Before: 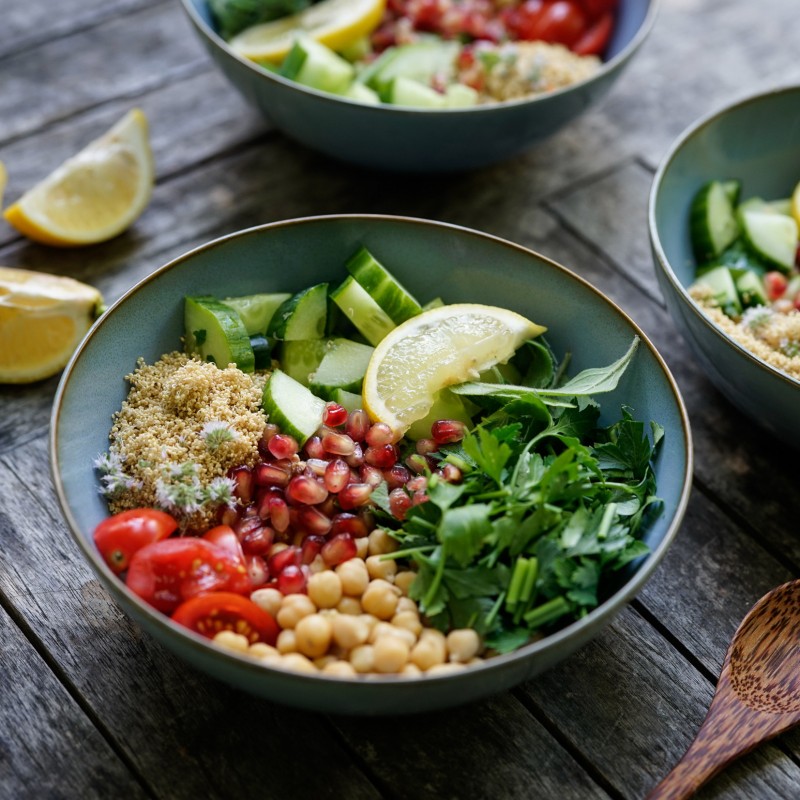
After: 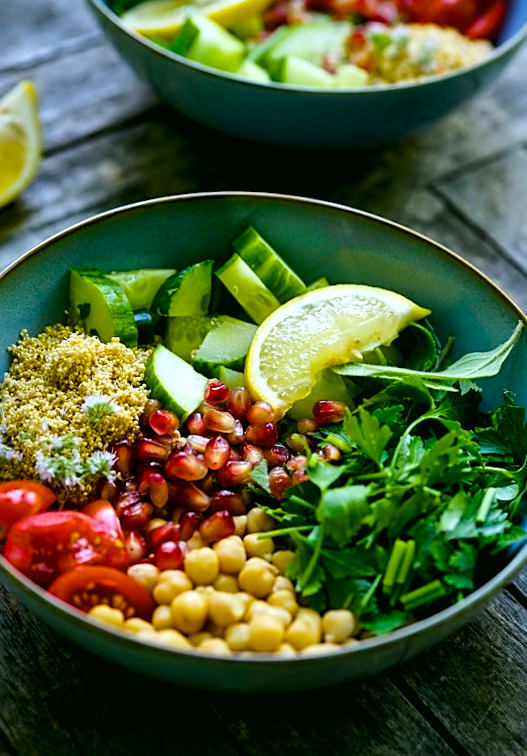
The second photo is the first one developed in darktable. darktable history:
rotate and perspective: rotation 1.57°, crop left 0.018, crop right 0.982, crop top 0.039, crop bottom 0.961
local contrast: mode bilateral grid, contrast 20, coarseness 50, detail 161%, midtone range 0.2
color balance rgb: linear chroma grading › global chroma 23.15%, perceptual saturation grading › global saturation 28.7%, perceptual saturation grading › mid-tones 12.04%, perceptual saturation grading › shadows 10.19%, global vibrance 22.22%
crop and rotate: left 14.436%, right 18.898%
color correction: highlights a* 4.02, highlights b* 4.98, shadows a* -7.55, shadows b* 4.98
shadows and highlights: shadows -12.5, white point adjustment 4, highlights 28.33
white balance: red 0.925, blue 1.046
sharpen: on, module defaults
